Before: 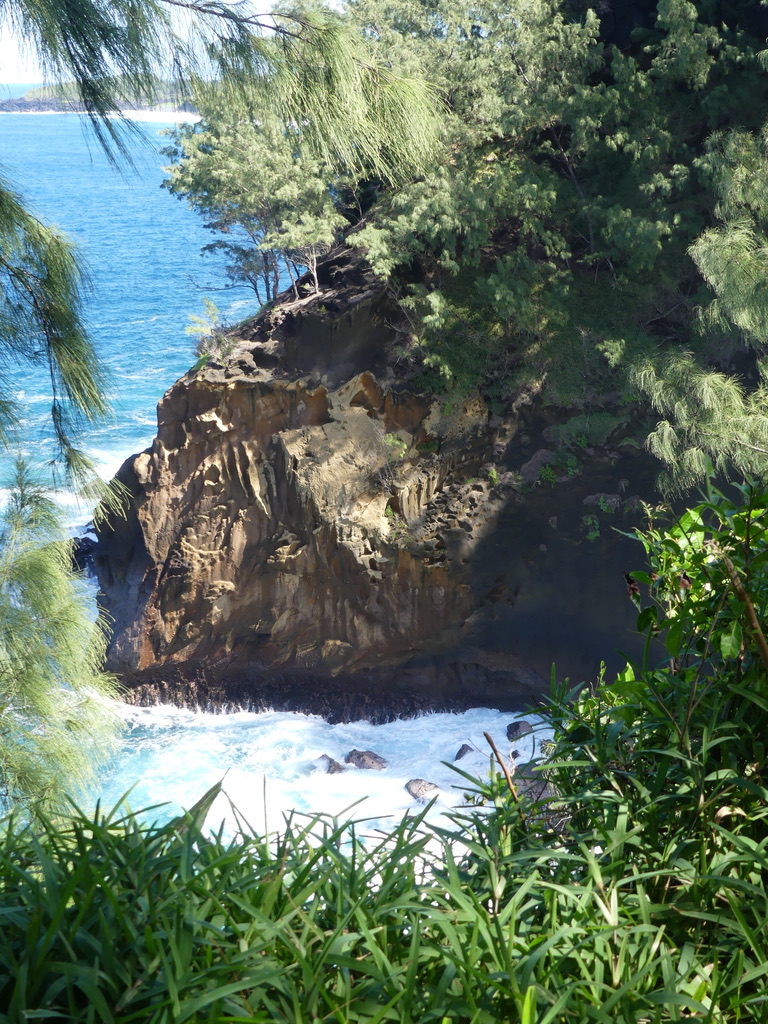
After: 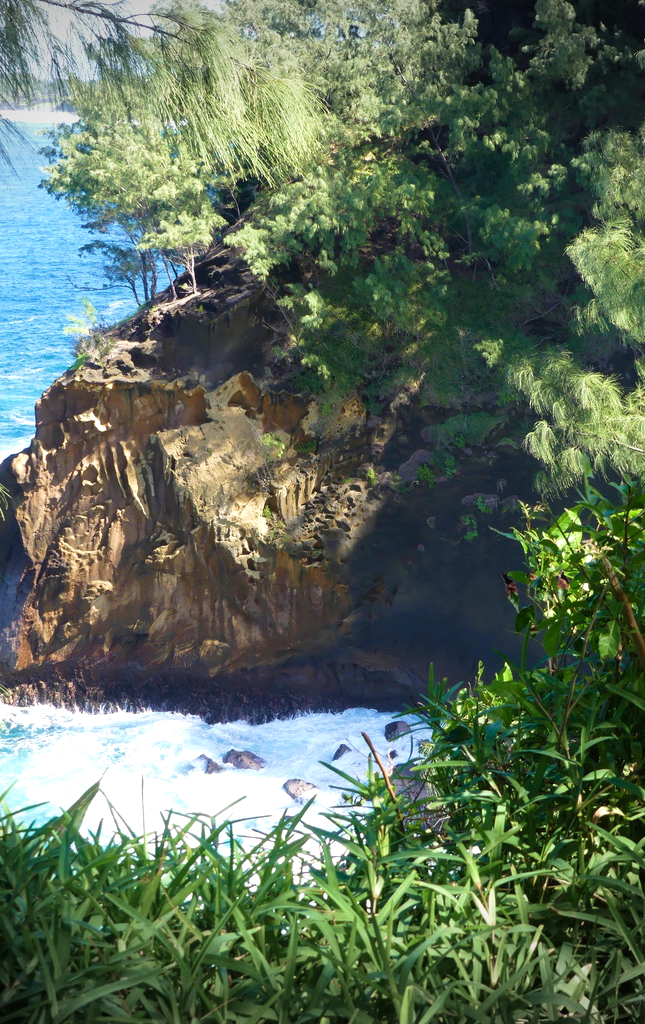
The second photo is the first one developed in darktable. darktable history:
velvia: strength 44.74%
crop: left 15.992%
vignetting: fall-off start 88.48%, fall-off radius 43.42%, brightness -0.482, width/height ratio 1.165
exposure: exposure 0.205 EV, compensate exposure bias true, compensate highlight preservation false
